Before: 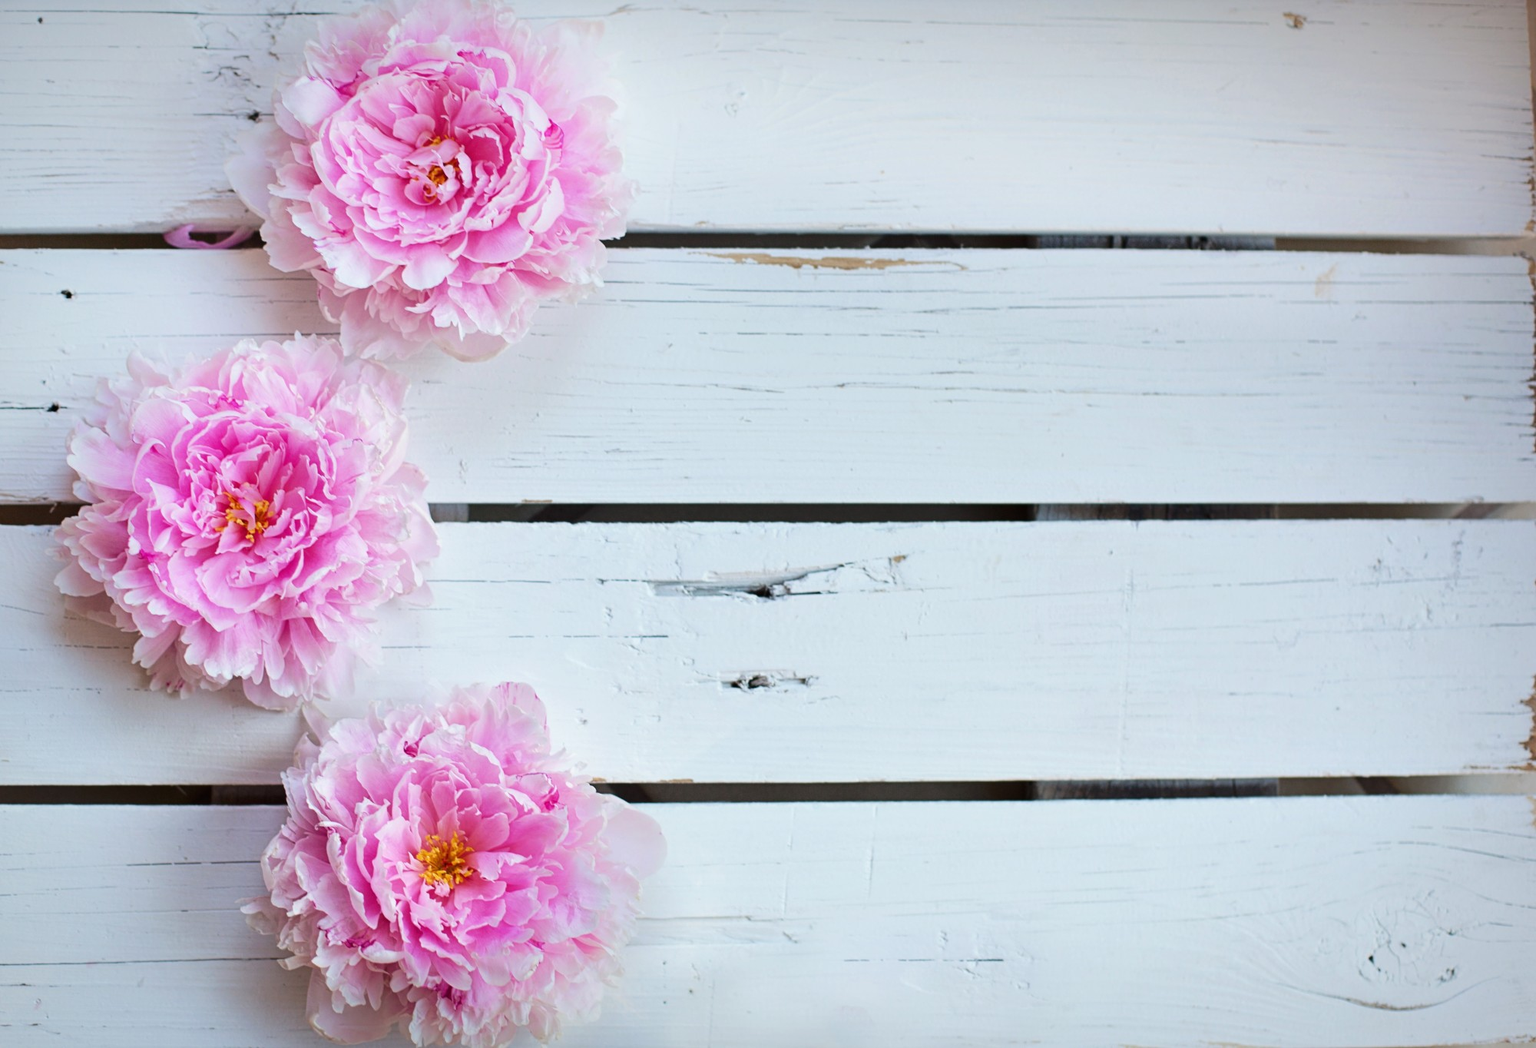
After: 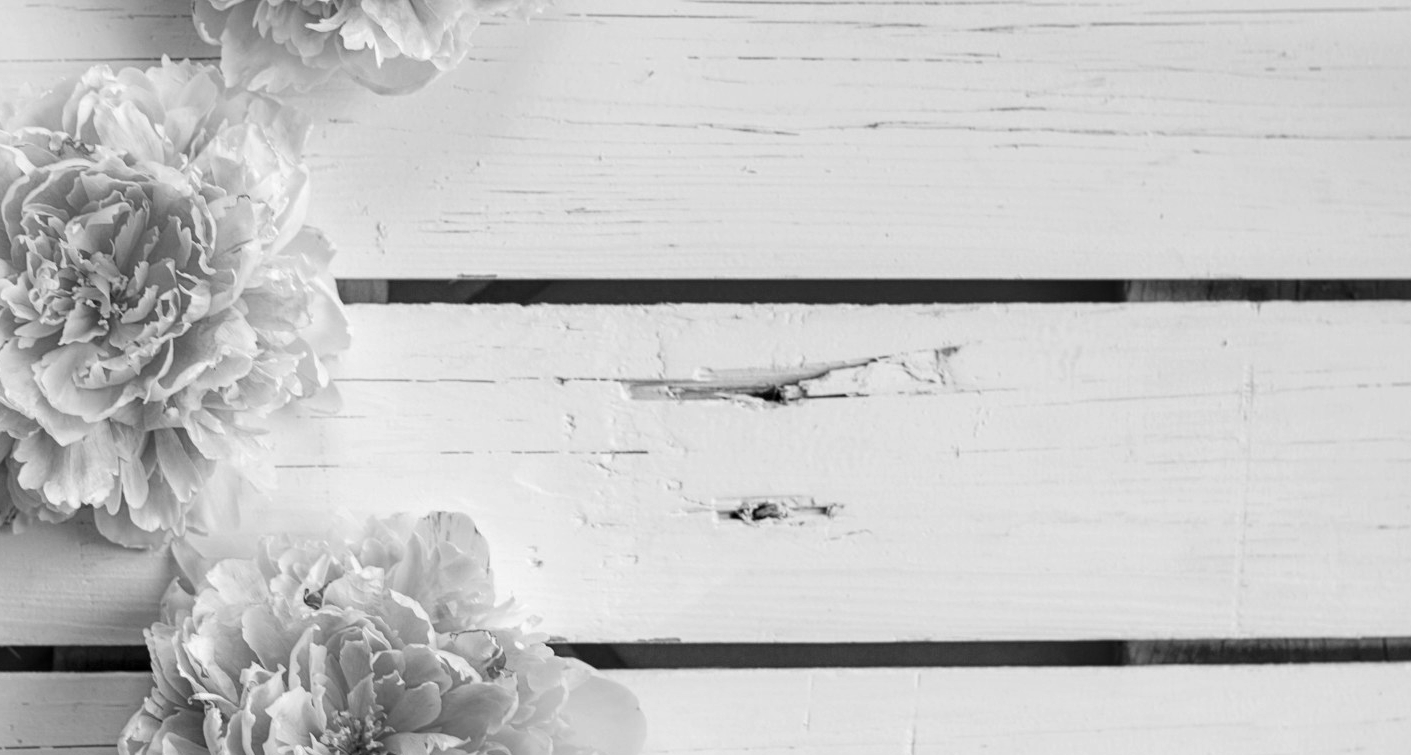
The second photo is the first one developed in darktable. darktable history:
local contrast: detail 130%
crop: left 11.123%, top 27.61%, right 18.3%, bottom 17.034%
monochrome: on, module defaults
